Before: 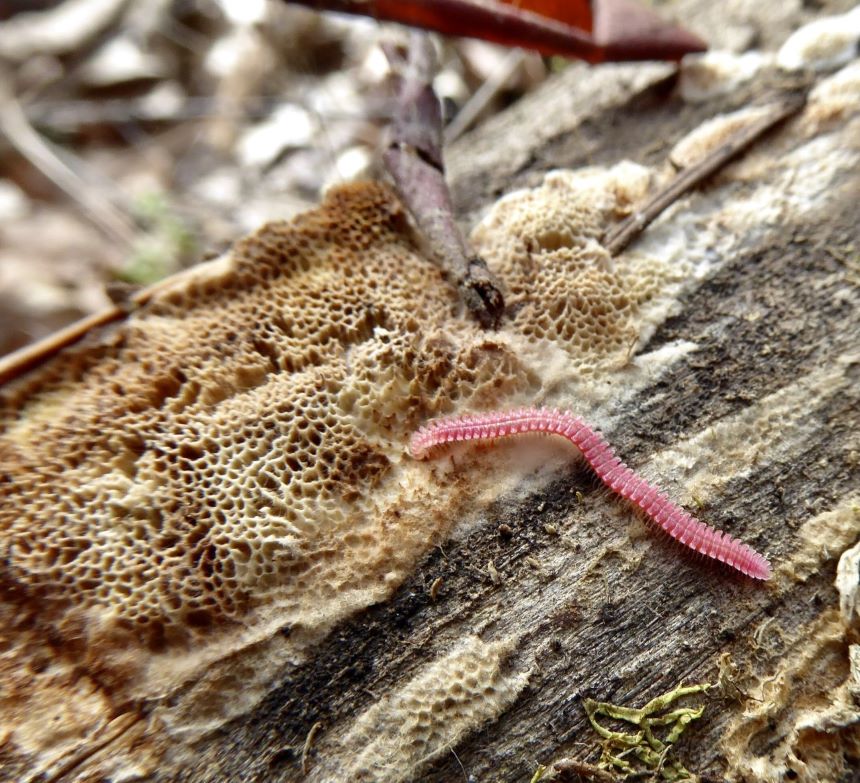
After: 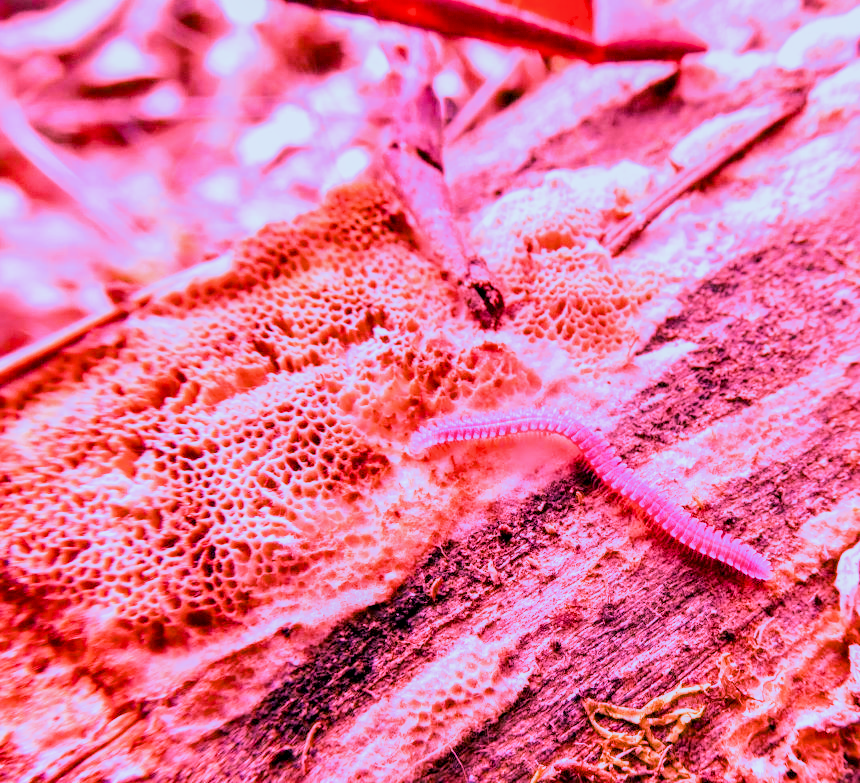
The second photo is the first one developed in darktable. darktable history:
local contrast: on, module defaults
raw chromatic aberrations: on, module defaults
color calibration: x 0.37, y 0.382, temperature 4313.32 K
exposure: black level correction 0.001, exposure 0.5 EV, compensate exposure bias true, compensate highlight preservation false
filmic rgb: black relative exposure -7.65 EV, white relative exposure 4.56 EV, hardness 3.61
highlight reconstruction: method reconstruct color, iterations 1, diameter of reconstruction 64 px
hot pixels: on, module defaults
lens correction: scale 1.01, crop 1, focal 85, aperture 2.8, distance 10.02, camera "Canon EOS RP", lens "Canon RF 85mm F2 MACRO IS STM"
raw denoise: x [[0, 0.25, 0.5, 0.75, 1] ×4]
white balance: red 2.229, blue 1.46
tone equalizer "mask blending: all purposes": on, module defaults
color balance rgb: perceptual saturation grading › global saturation 25%, perceptual brilliance grading › mid-tones 10%, perceptual brilliance grading › shadows 15%, global vibrance 20%
